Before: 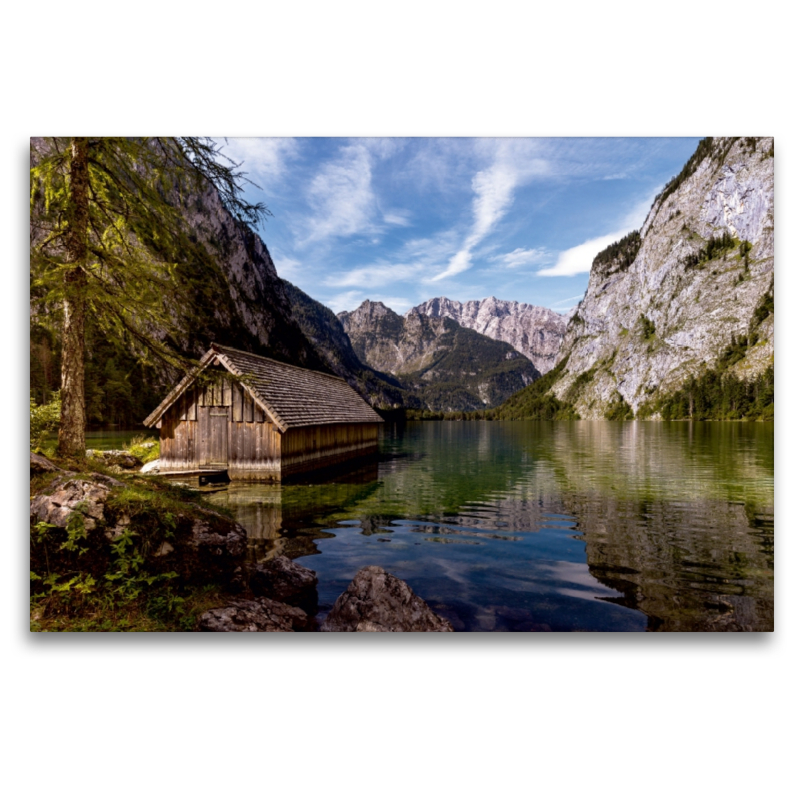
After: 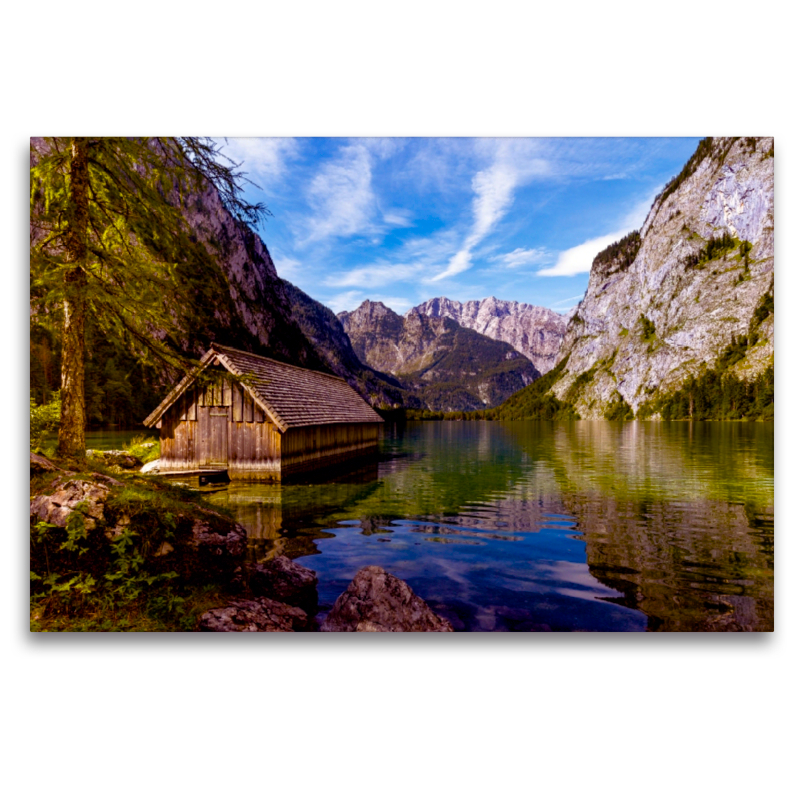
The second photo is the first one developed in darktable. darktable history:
color balance rgb: shadows lift › luminance 0.706%, shadows lift › chroma 6.723%, shadows lift › hue 300.52°, perceptual saturation grading › global saturation 20.947%, perceptual saturation grading › highlights -19.898%, perceptual saturation grading › shadows 29.7%, global vibrance 50.693%
